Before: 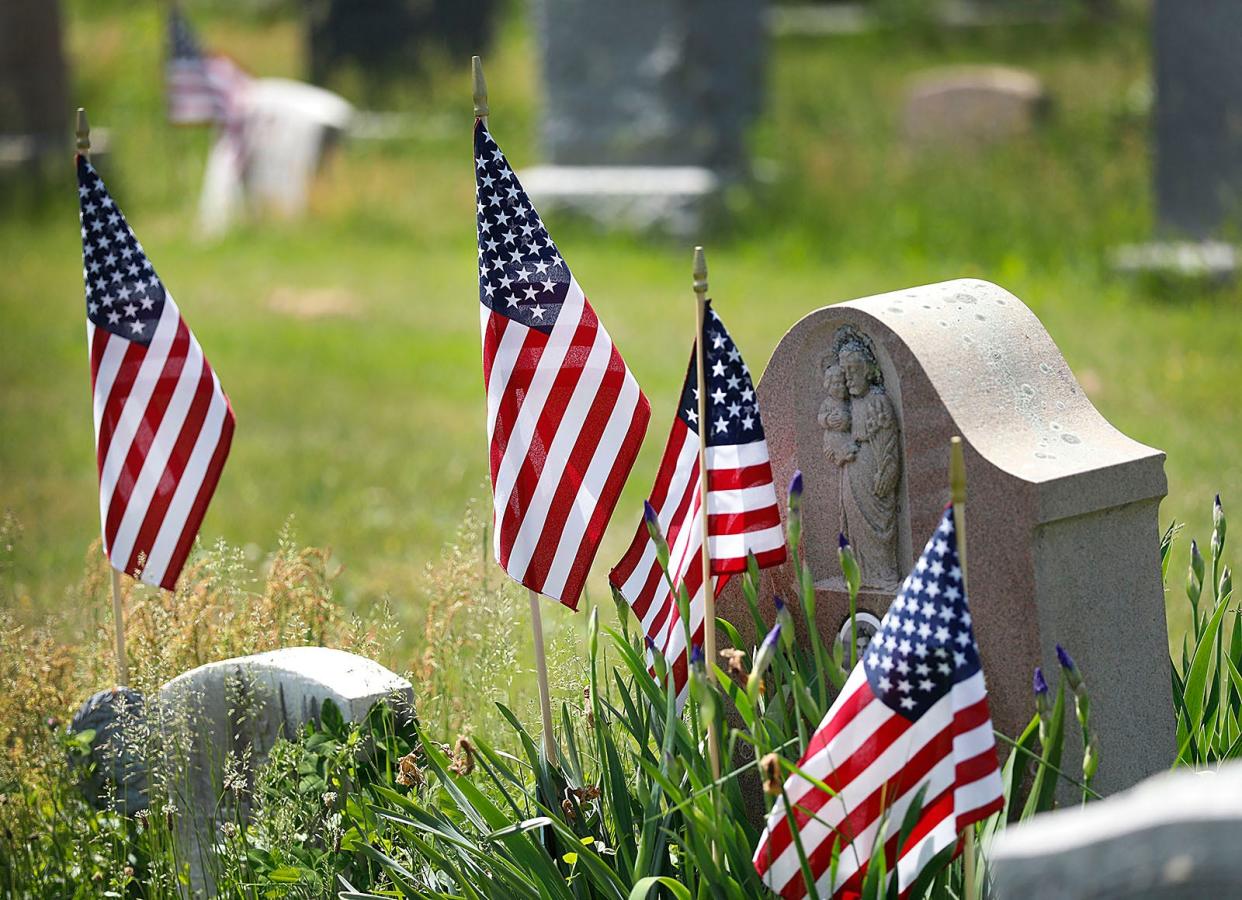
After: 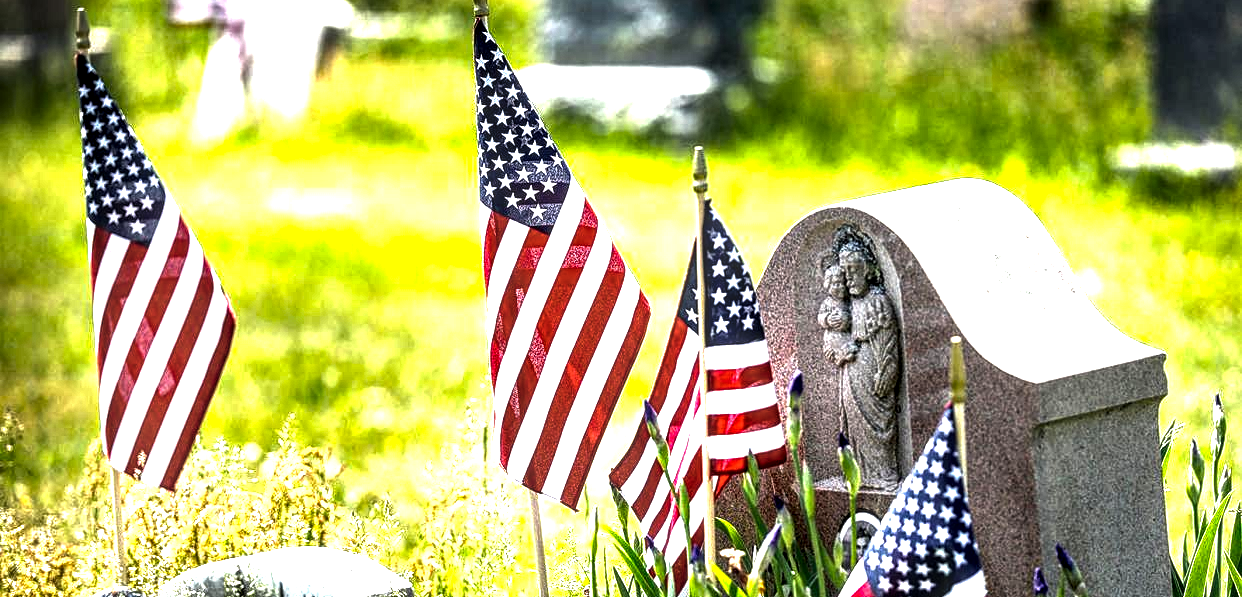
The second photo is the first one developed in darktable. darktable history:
crop: top 11.164%, bottom 22.424%
color balance rgb: perceptual saturation grading › global saturation 25.357%, perceptual brilliance grading › highlights 74.807%, perceptual brilliance grading › shadows -29.518%, global vibrance 2.504%
local contrast: detail 202%
tone equalizer: on, module defaults
